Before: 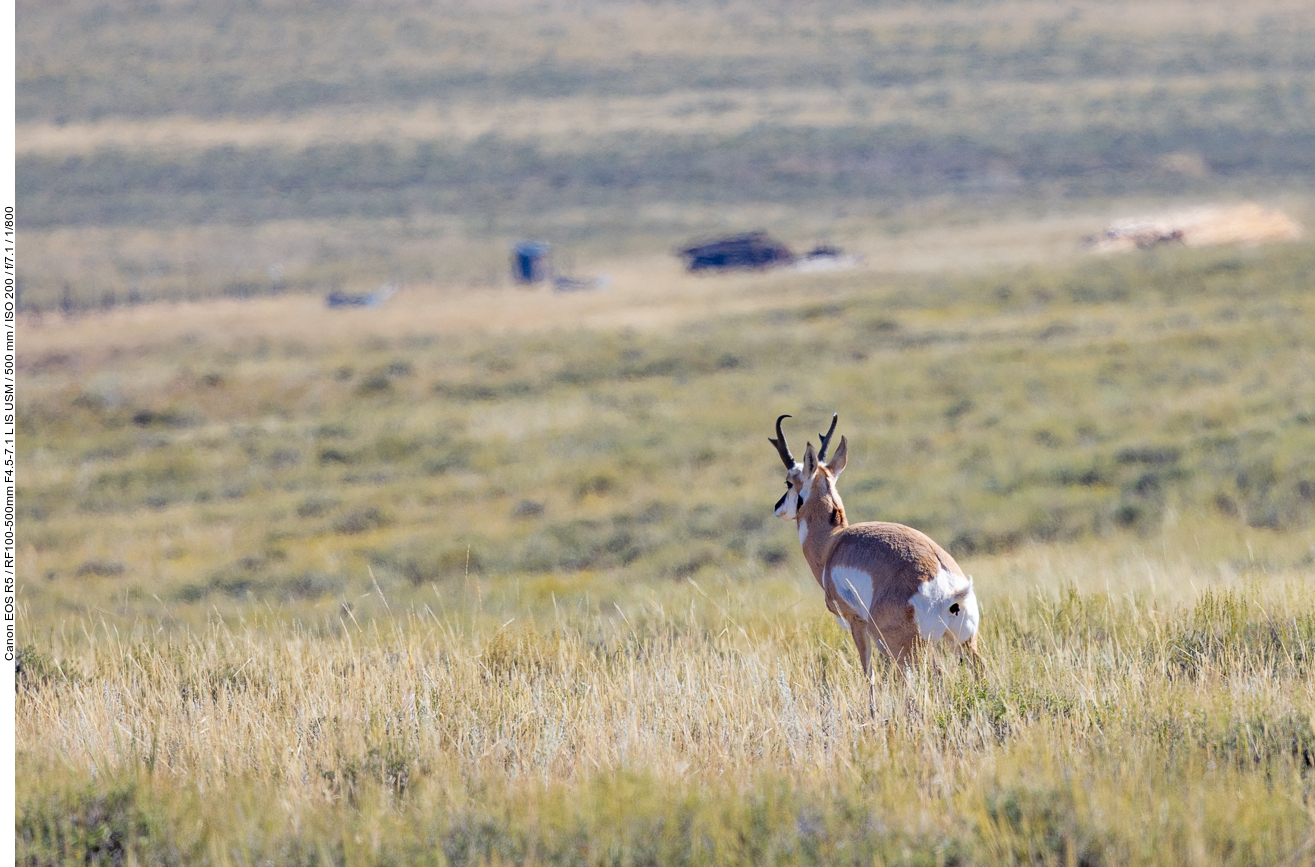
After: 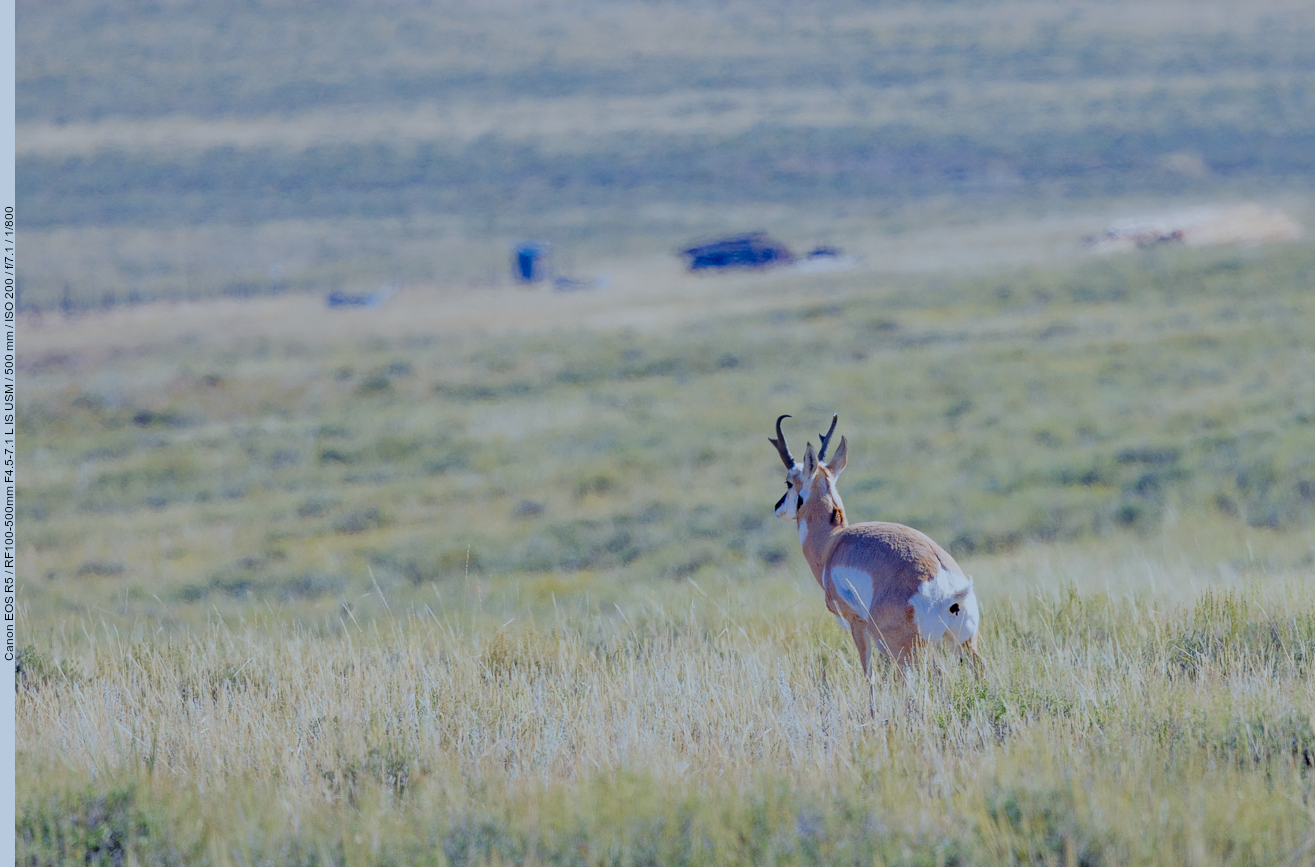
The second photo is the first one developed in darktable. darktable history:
filmic rgb: black relative exposure -15 EV, white relative exposure 3 EV, threshold 6 EV, target black luminance 0%, hardness 9.27, latitude 99%, contrast 0.912, shadows ↔ highlights balance 0.505%, add noise in highlights 0, color science v3 (2019), use custom middle-gray values true, iterations of high-quality reconstruction 0, contrast in highlights soft, enable highlight reconstruction true
color calibration: illuminant as shot in camera, x 0.383, y 0.38, temperature 3949.15 K, gamut compression 1.66
color balance rgb: shadows lift › chroma 1%, shadows lift › hue 113°, highlights gain › chroma 0.2%, highlights gain › hue 333°, perceptual saturation grading › global saturation 20%, perceptual saturation grading › highlights -50%, perceptual saturation grading › shadows 25%, contrast -20%
